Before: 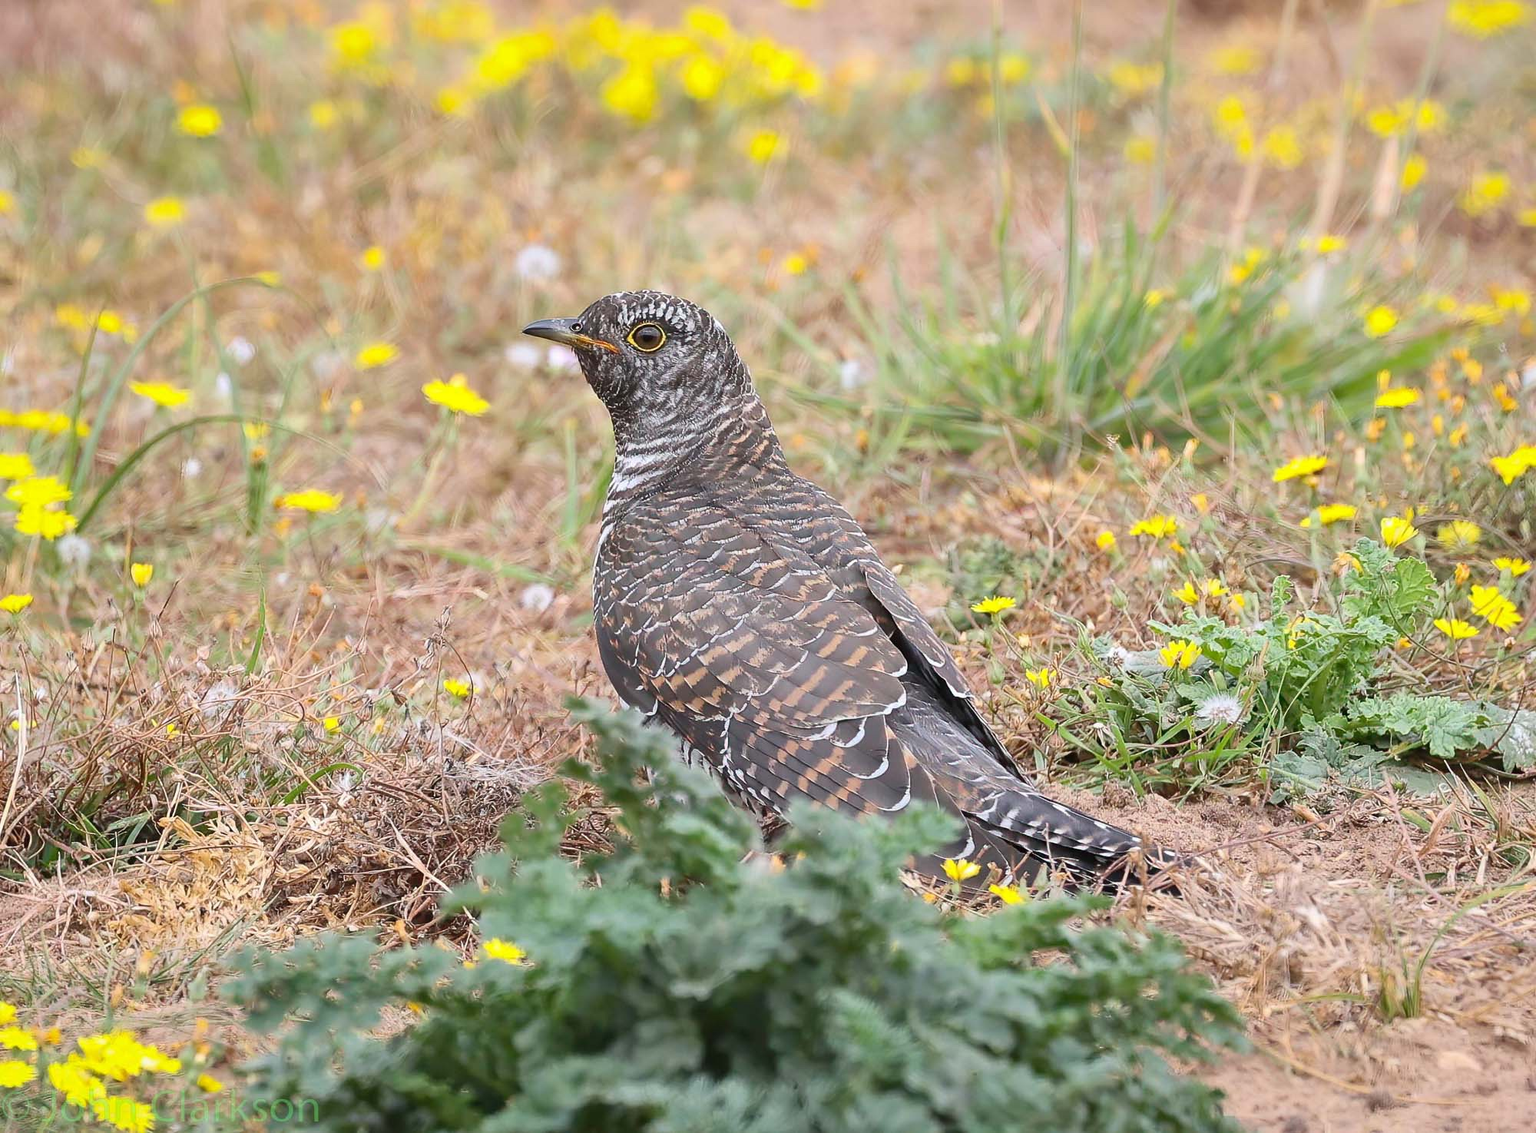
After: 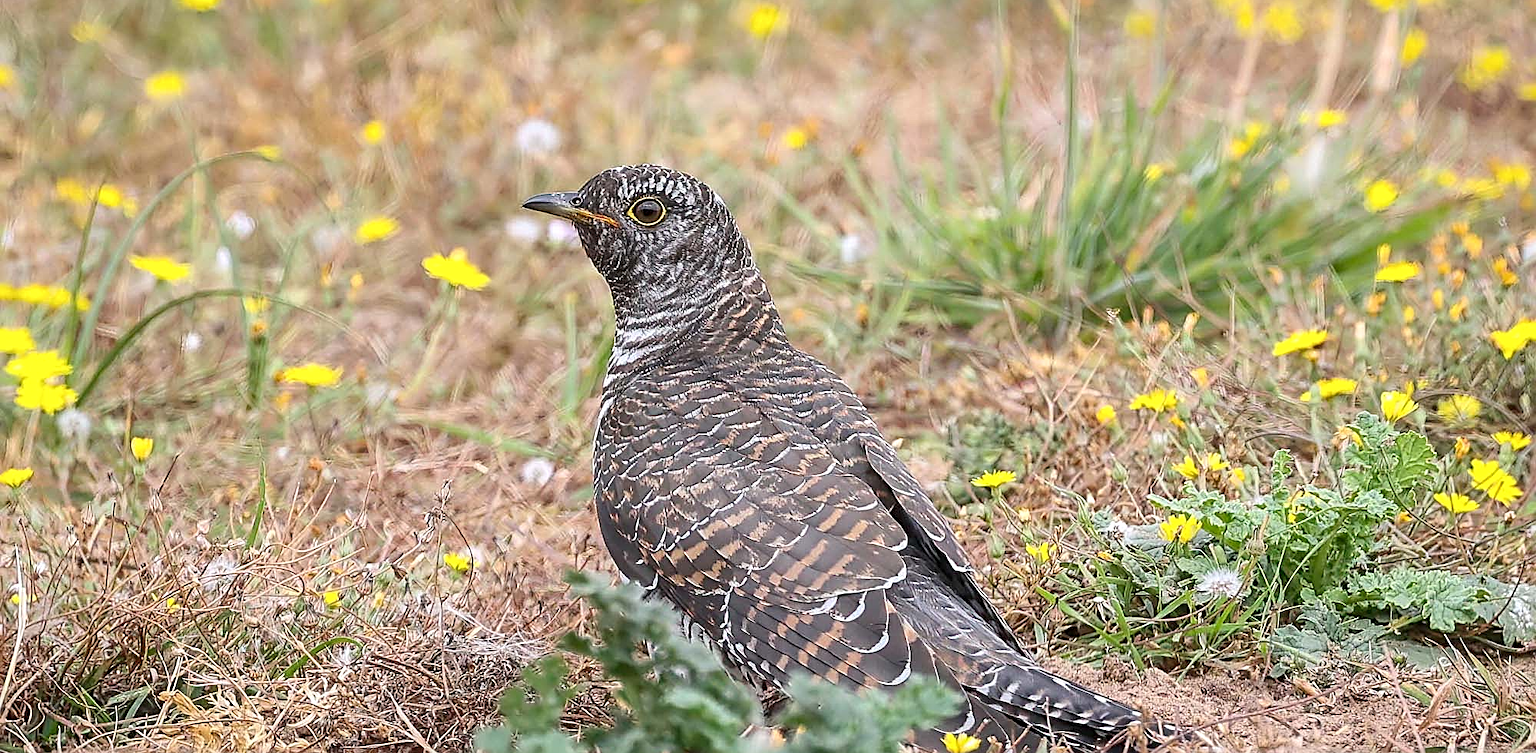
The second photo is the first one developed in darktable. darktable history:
sharpen: radius 2.539, amount 0.64
crop: top 11.139%, bottom 22.287%
local contrast: detail 130%
